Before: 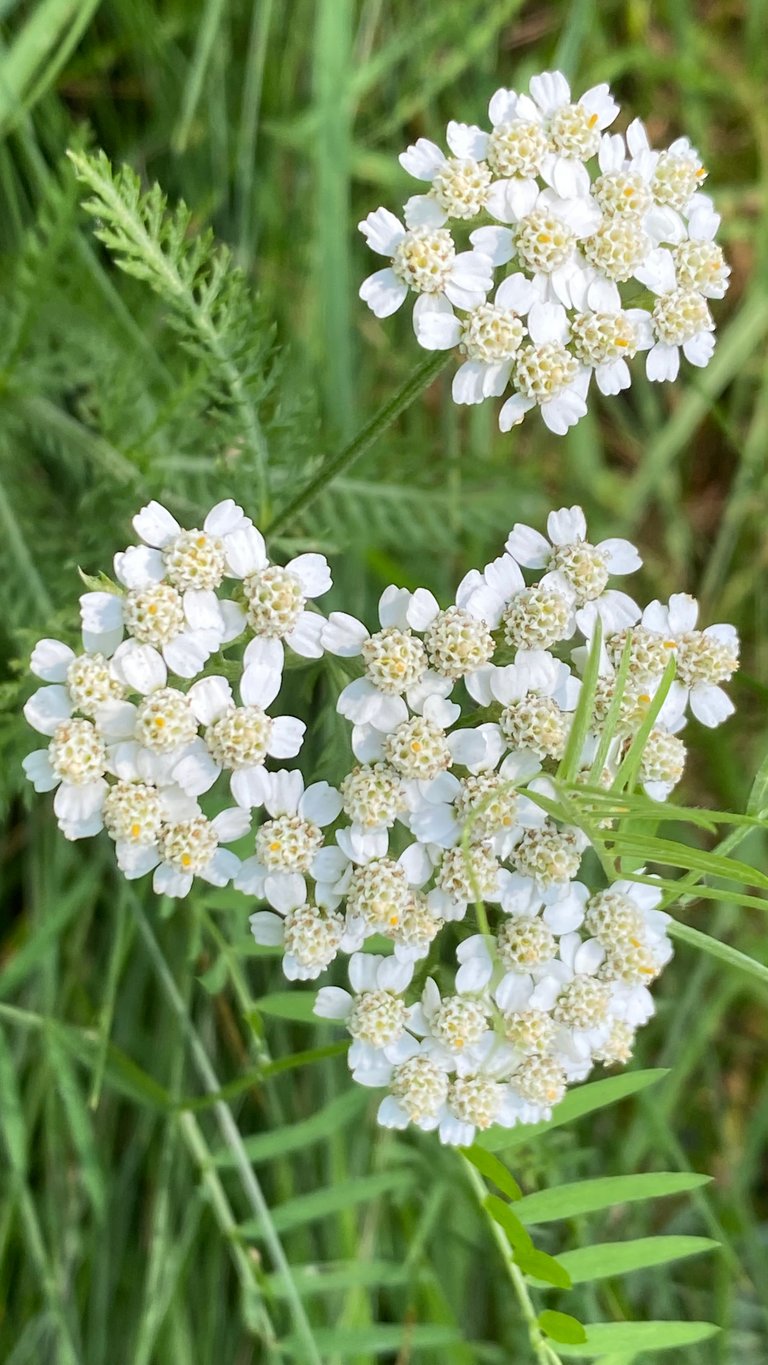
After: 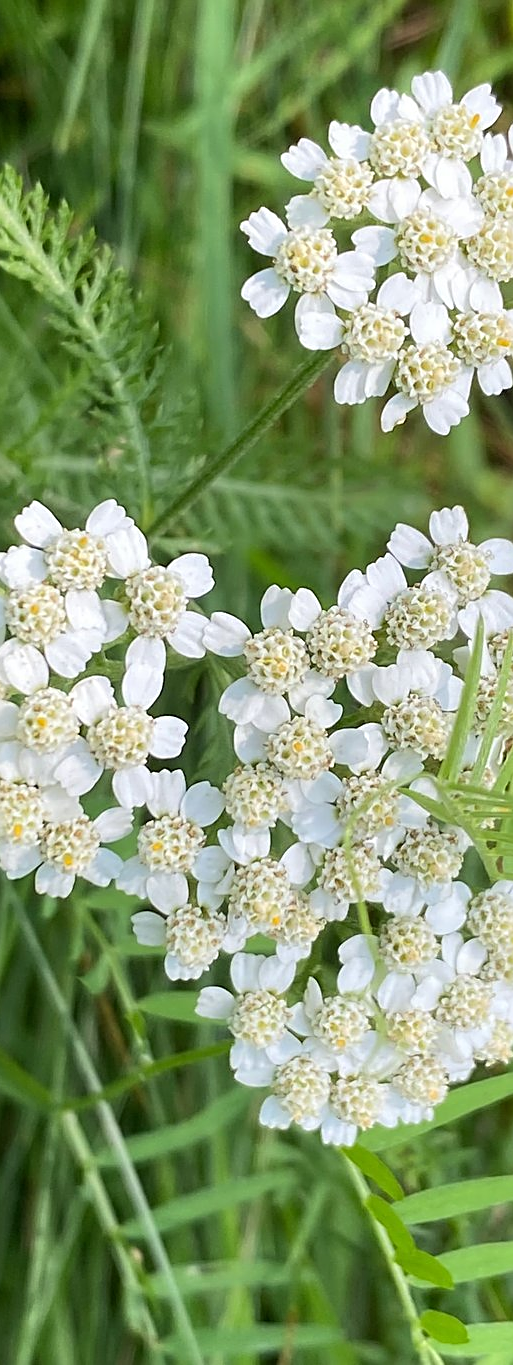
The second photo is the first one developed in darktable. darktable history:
crop: left 15.413%, right 17.772%
sharpen: amount 0.493
